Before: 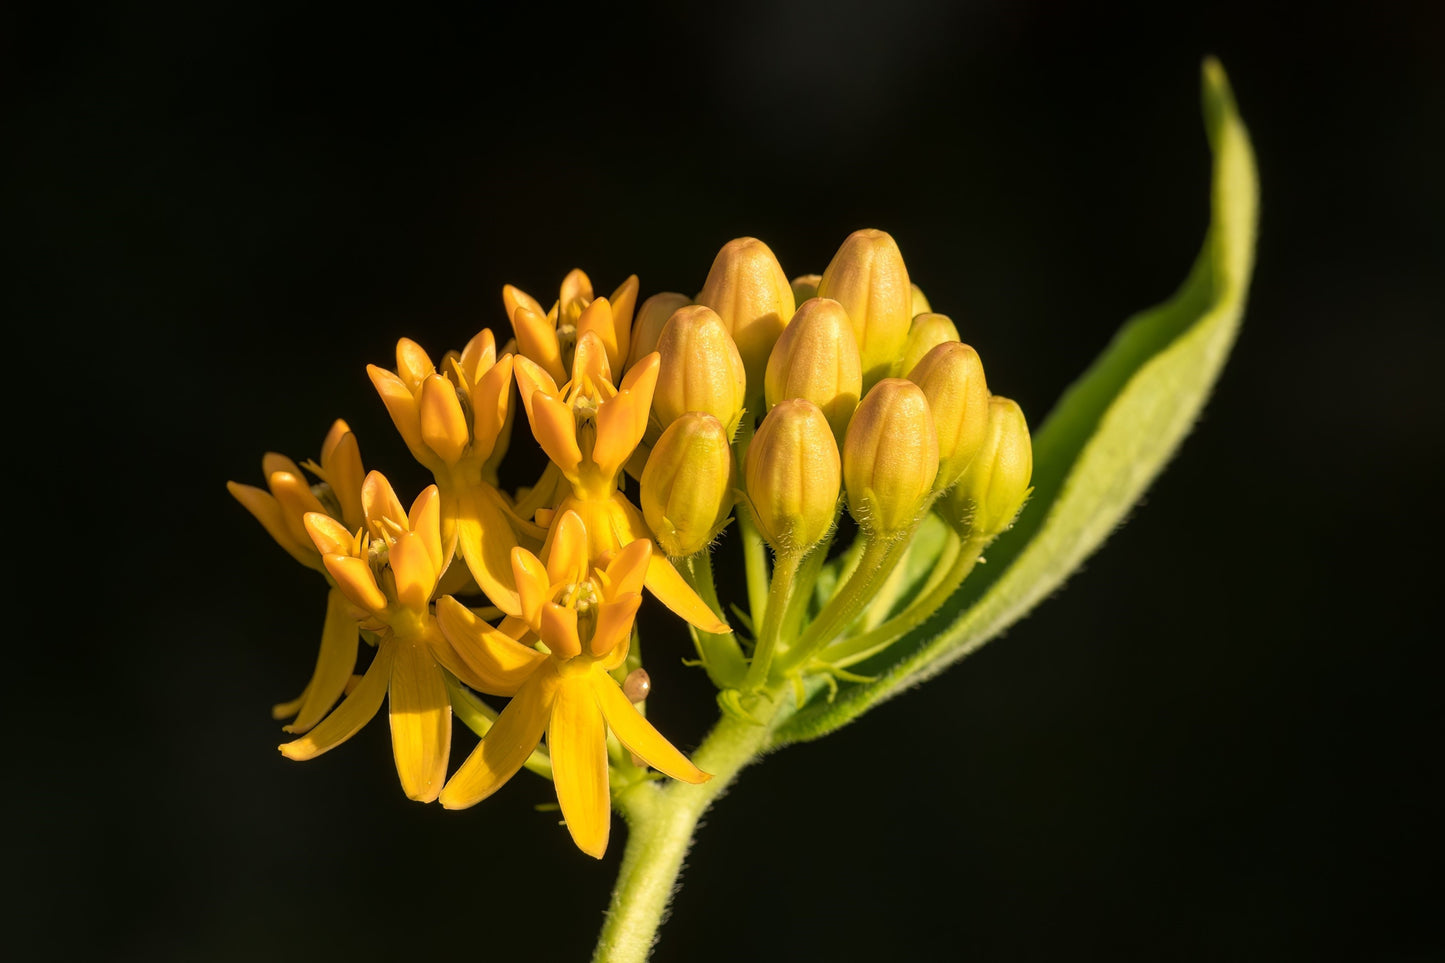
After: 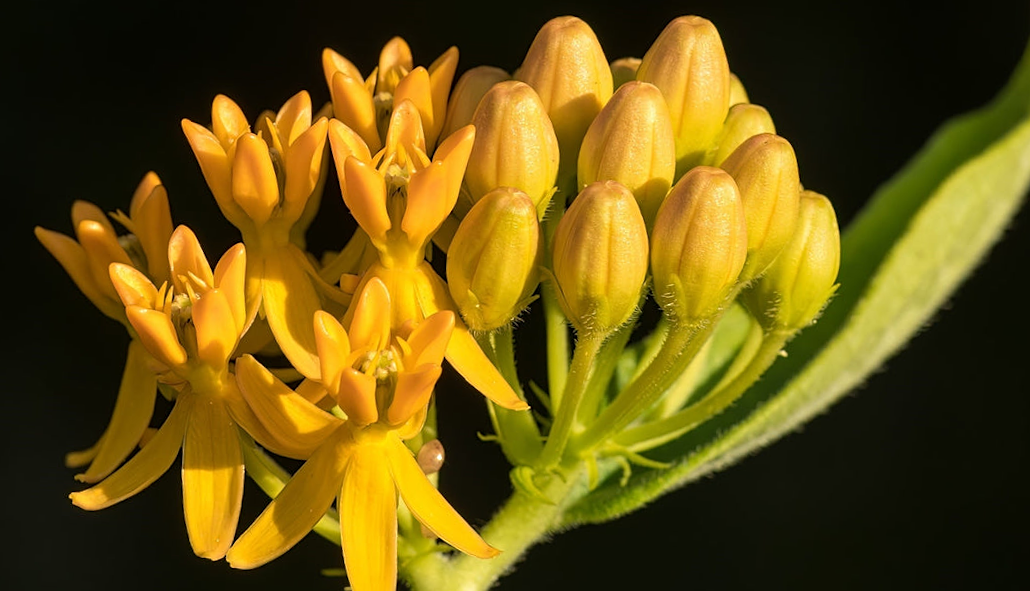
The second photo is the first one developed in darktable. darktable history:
crop and rotate: angle -3.66°, left 9.928%, top 20.705%, right 12.075%, bottom 12.152%
sharpen: amount 0.216
